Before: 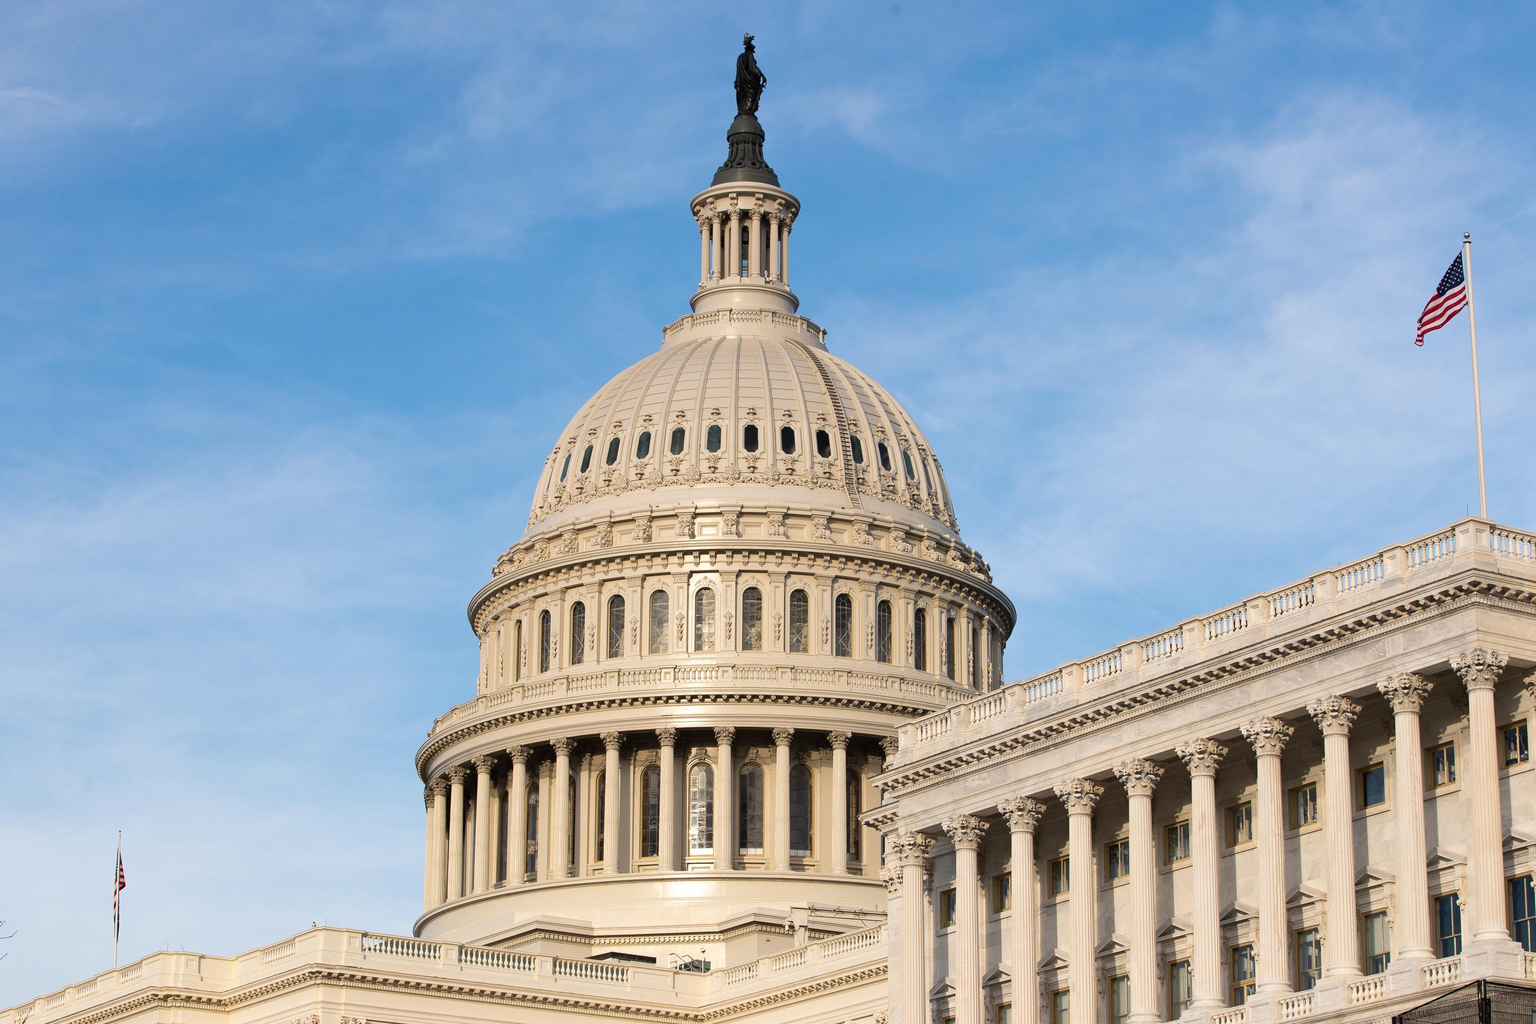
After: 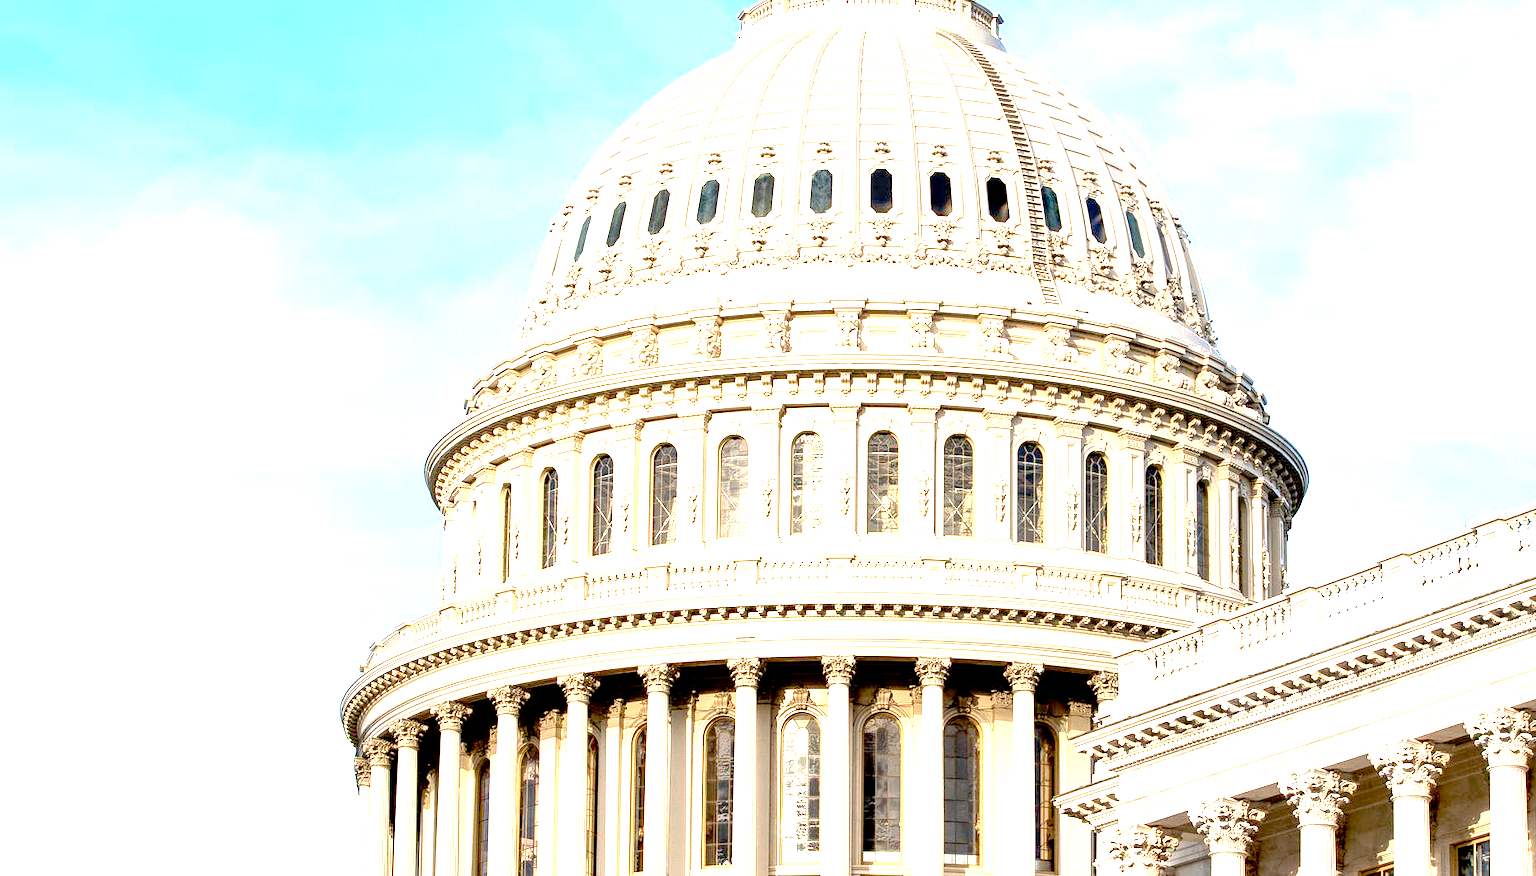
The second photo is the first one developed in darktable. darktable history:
exposure: black level correction 0.016, exposure 1.774 EV, compensate highlight preservation false
crop: left 13.312%, top 31.28%, right 24.627%, bottom 15.582%
local contrast: on, module defaults
